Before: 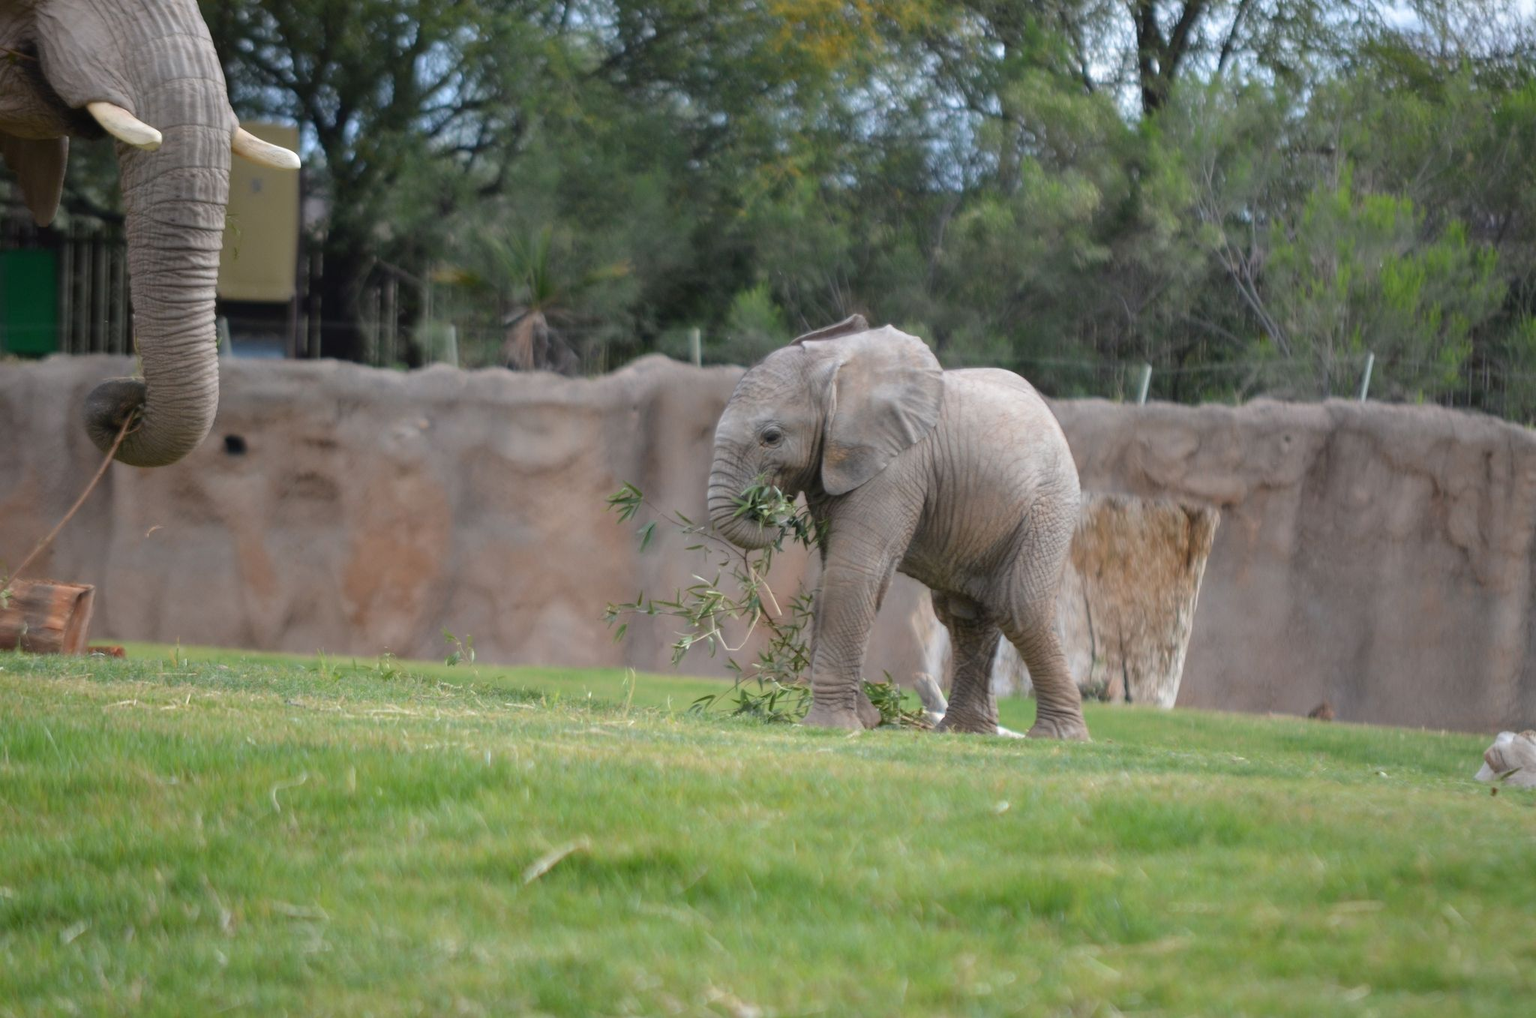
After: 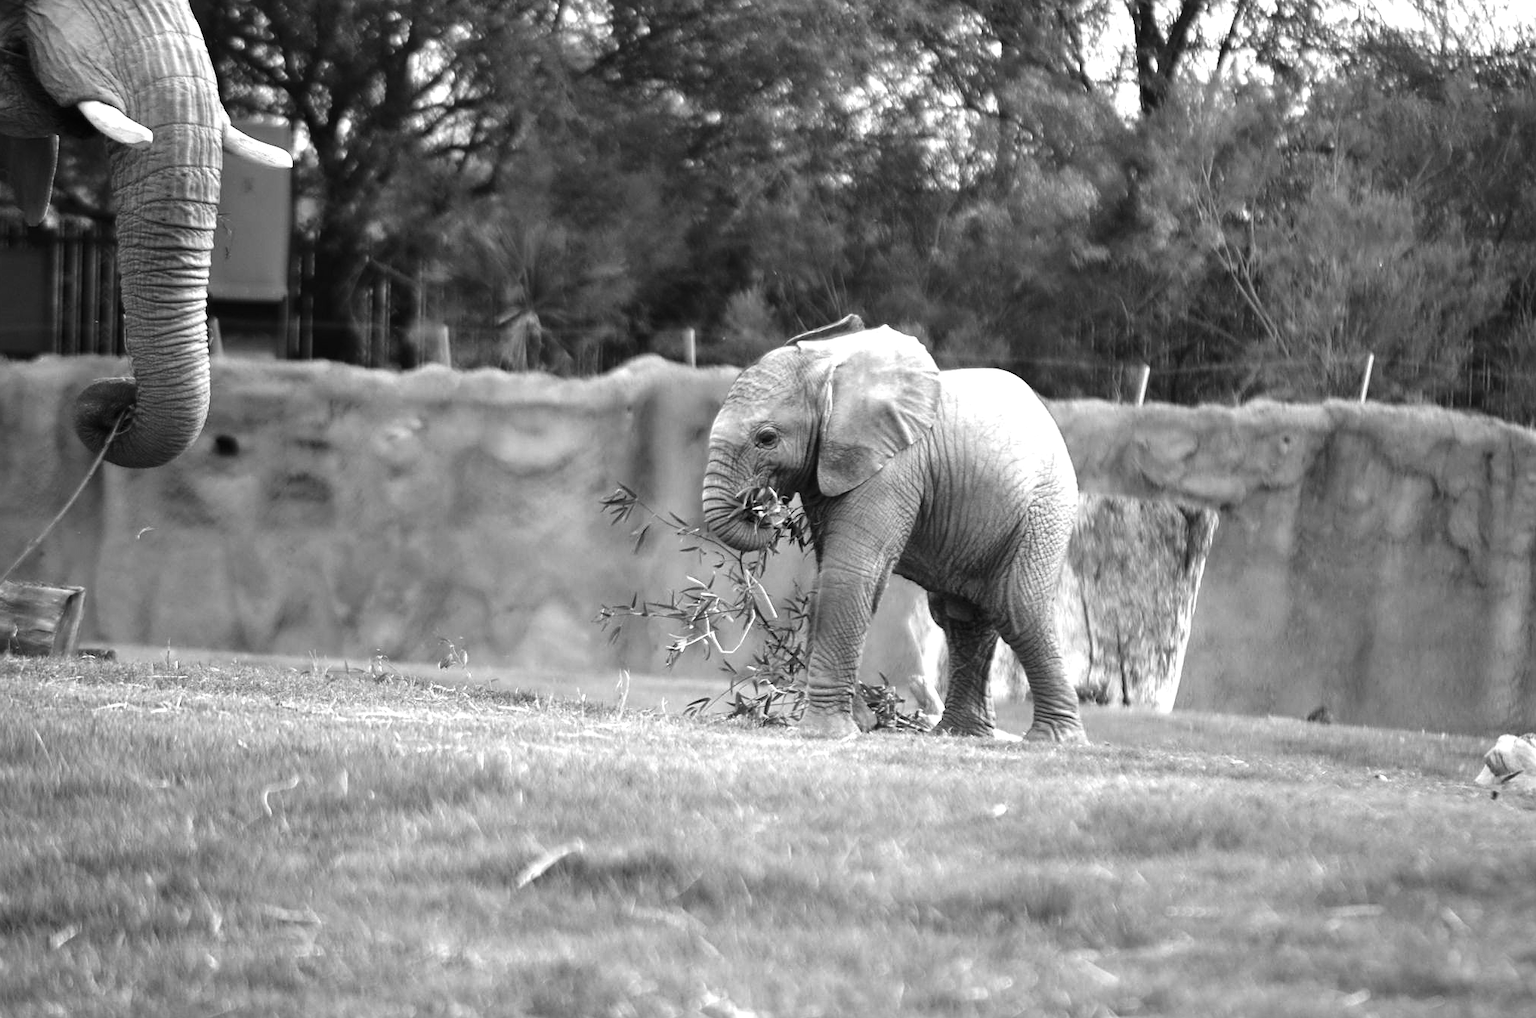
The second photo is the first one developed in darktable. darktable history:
sharpen: on, module defaults
color calibration: output gray [0.267, 0.423, 0.267, 0], x 0.38, y 0.39, temperature 4078.53 K, saturation algorithm version 1 (2020)
shadows and highlights: radius 46.85, white point adjustment 6.52, compress 79.44%, soften with gaussian
crop and rotate: left 0.712%, top 0.224%, bottom 0.367%
exposure: black level correction 0, exposure 0.954 EV, compensate highlight preservation false
contrast brightness saturation: contrast 0.099, brightness -0.268, saturation 0.148
